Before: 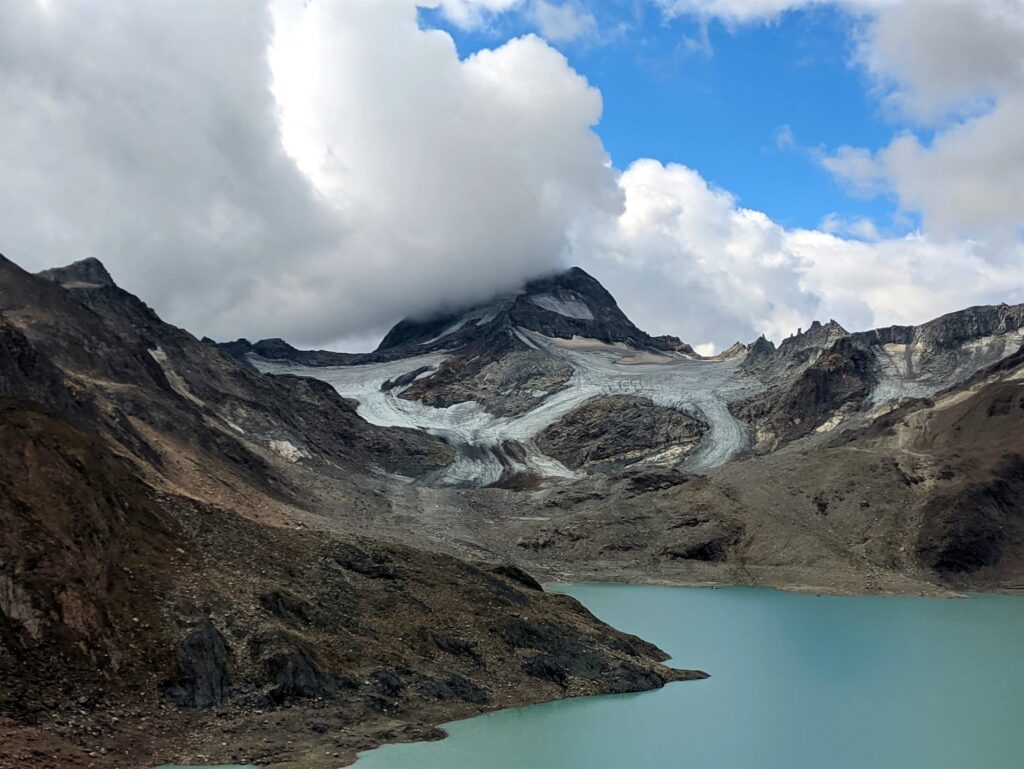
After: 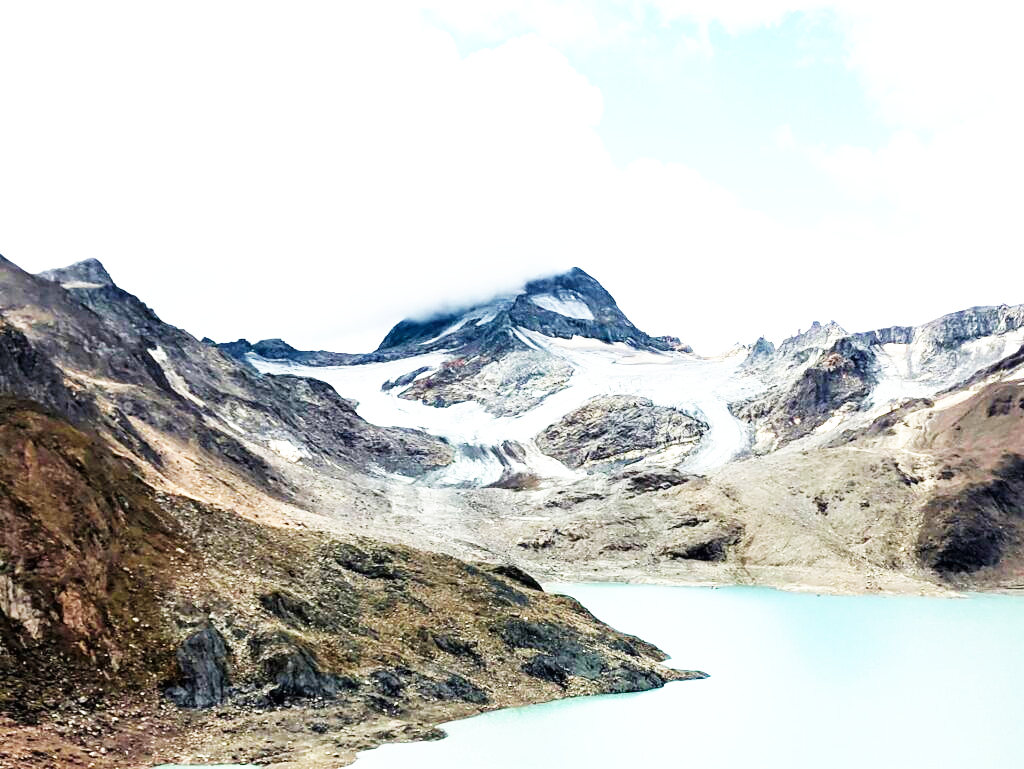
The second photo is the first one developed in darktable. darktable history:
base curve: curves: ch0 [(0, 0) (0.007, 0.004) (0.027, 0.03) (0.046, 0.07) (0.207, 0.54) (0.442, 0.872) (0.673, 0.972) (1, 1)], preserve colors none
exposure: black level correction 0, exposure 1.5 EV, compensate exposure bias true, compensate highlight preservation false
tone equalizer: on, module defaults
